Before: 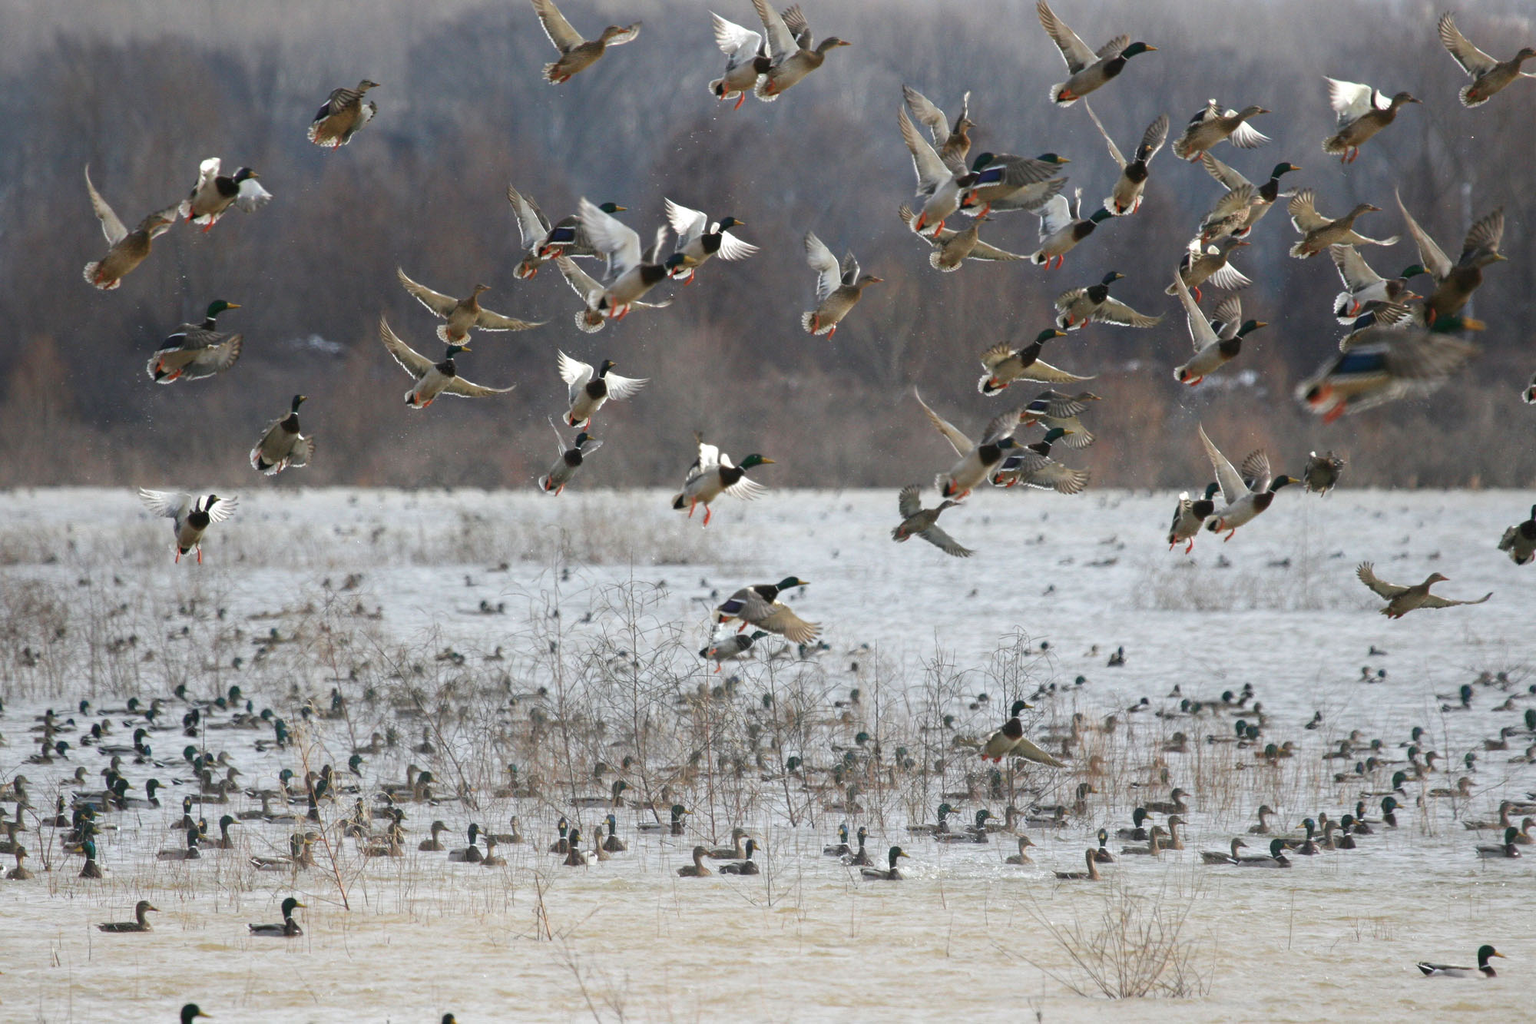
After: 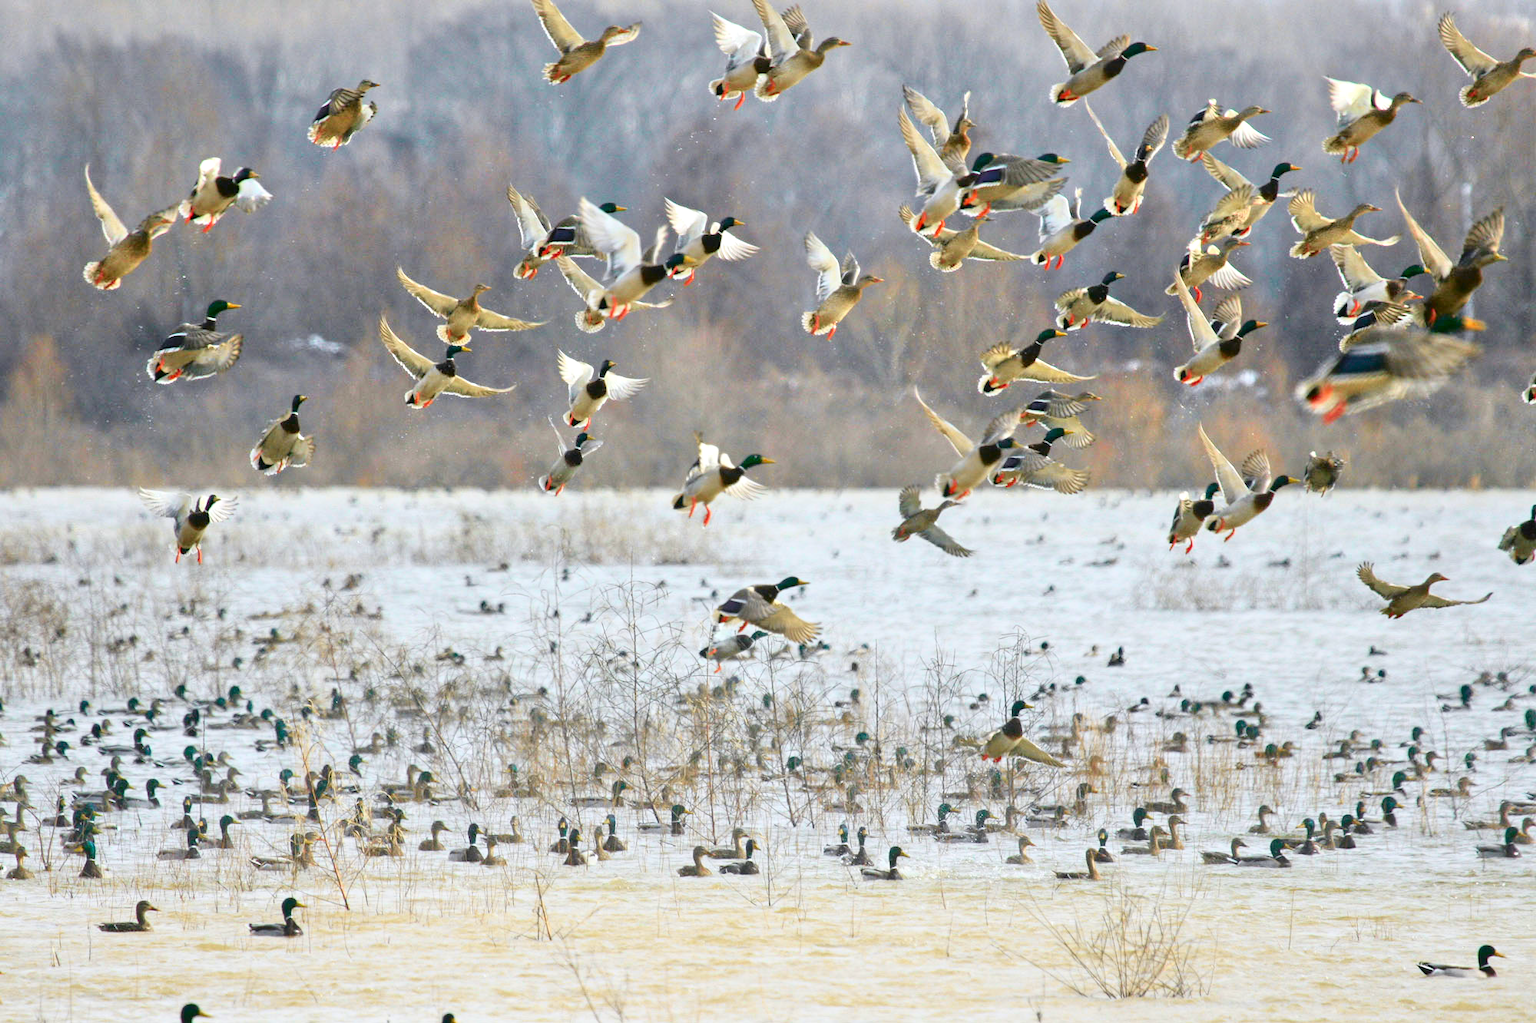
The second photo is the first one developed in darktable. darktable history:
tone curve: curves: ch0 [(0, 0.023) (0.132, 0.075) (0.251, 0.186) (0.441, 0.476) (0.662, 0.757) (0.849, 0.927) (1, 0.99)]; ch1 [(0, 0) (0.447, 0.411) (0.483, 0.469) (0.498, 0.496) (0.518, 0.514) (0.561, 0.59) (0.606, 0.659) (0.657, 0.725) (0.869, 0.916) (1, 1)]; ch2 [(0, 0) (0.307, 0.315) (0.425, 0.438) (0.483, 0.477) (0.503, 0.503) (0.526, 0.553) (0.552, 0.601) (0.615, 0.669) (0.703, 0.797) (0.985, 0.966)], color space Lab, independent channels
tone equalizer: -7 EV 0.15 EV, -6 EV 0.6 EV, -5 EV 1.15 EV, -4 EV 1.33 EV, -3 EV 1.15 EV, -2 EV 0.6 EV, -1 EV 0.15 EV, mask exposure compensation -0.5 EV
